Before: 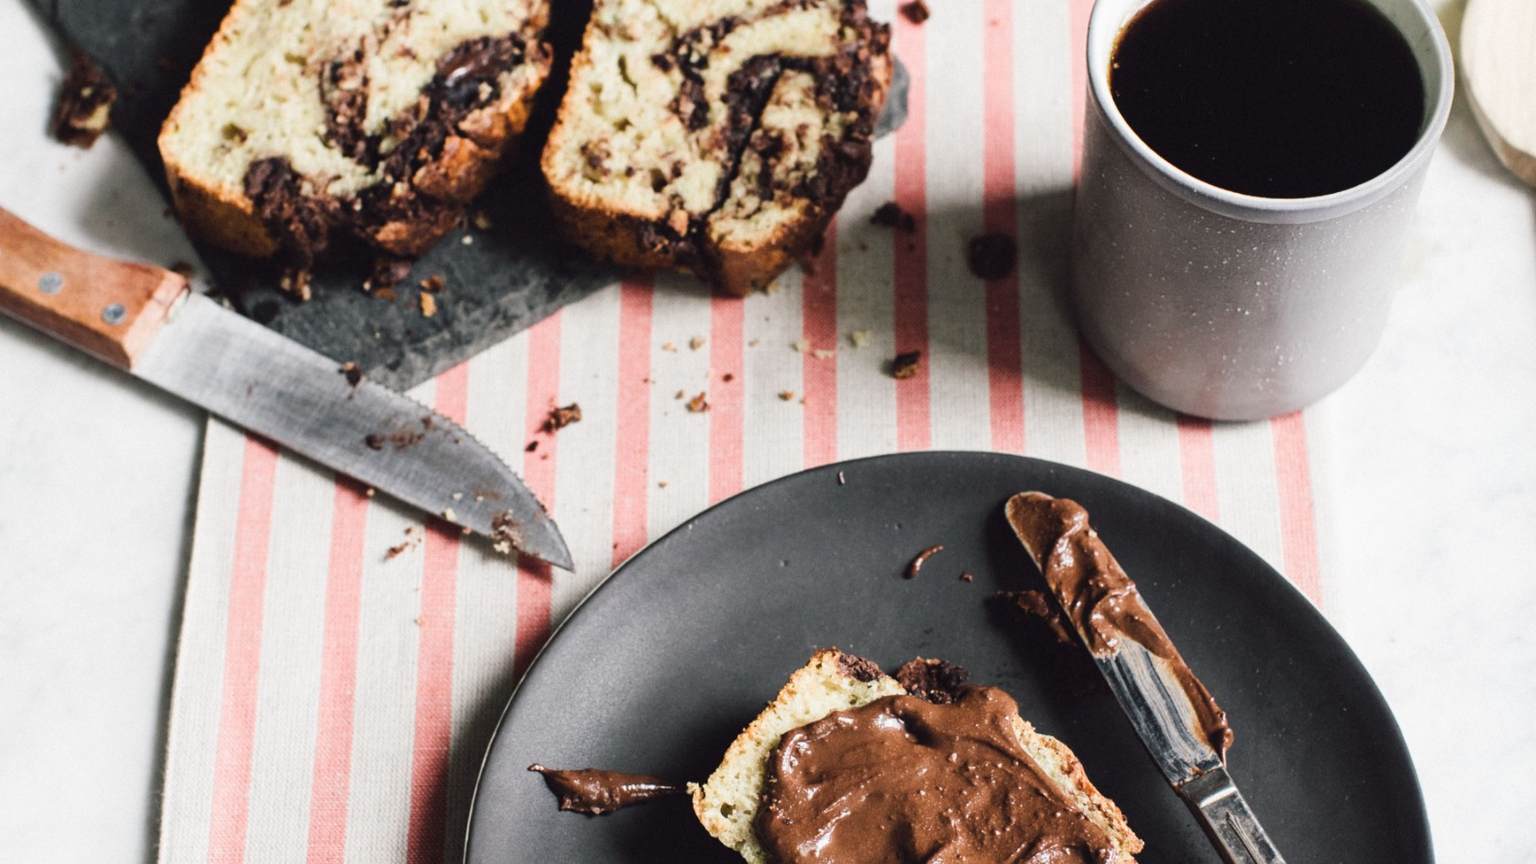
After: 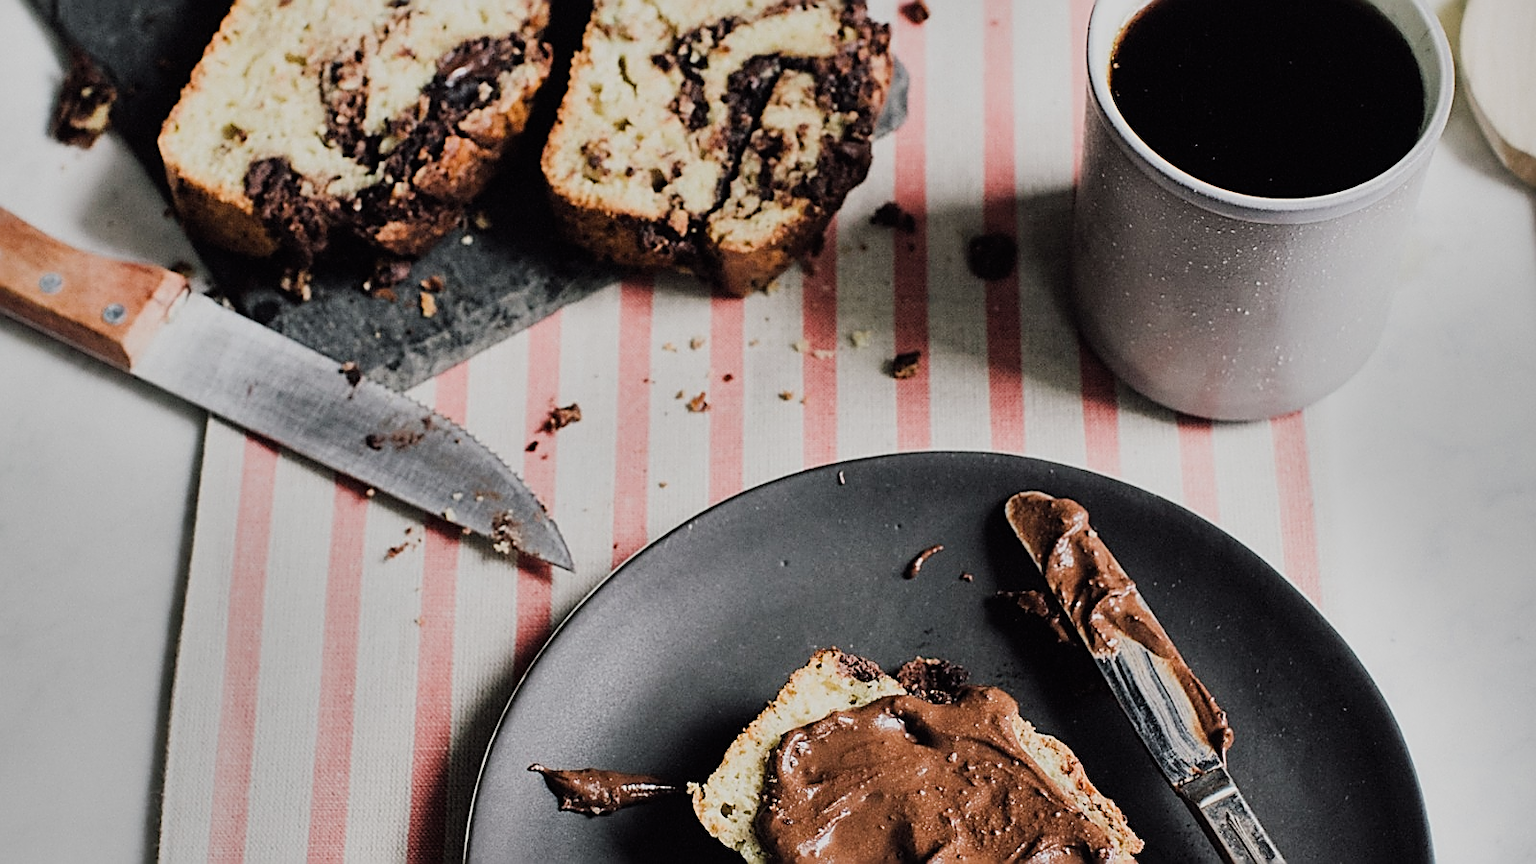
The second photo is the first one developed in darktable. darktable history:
sharpen: radius 1.671, amount 1.297
shadows and highlights: shadows 30.58, highlights -63.15, soften with gaussian
filmic rgb: black relative exposure -7.65 EV, white relative exposure 4.56 EV, threshold 5.99 EV, hardness 3.61, iterations of high-quality reconstruction 0, enable highlight reconstruction true
